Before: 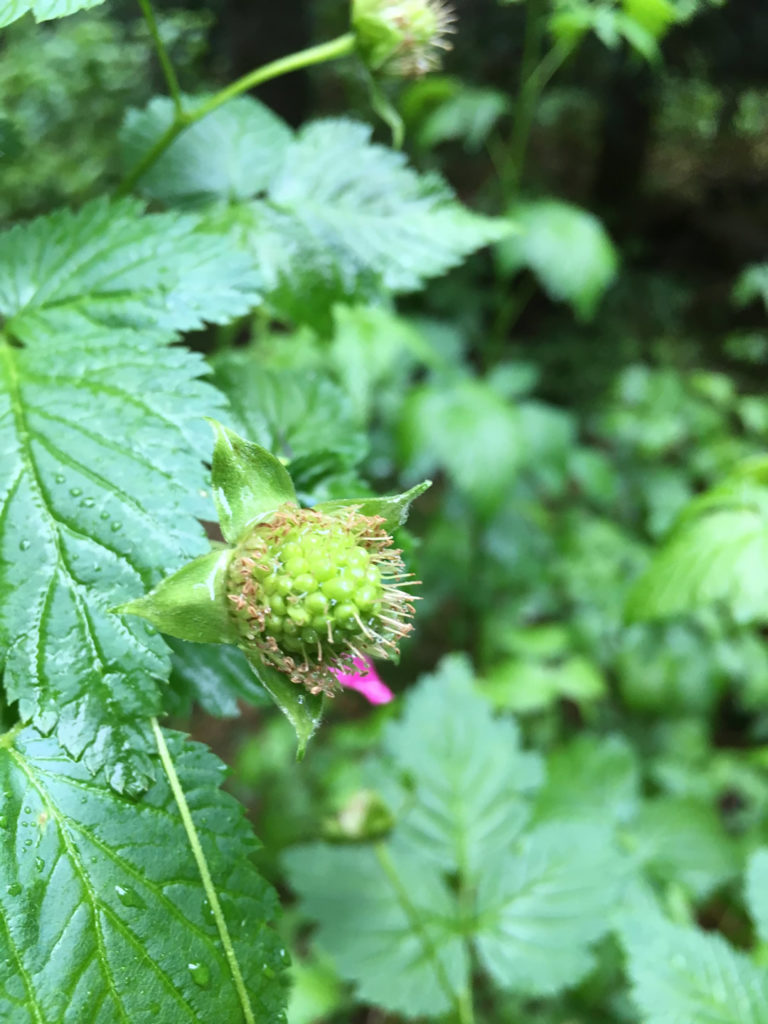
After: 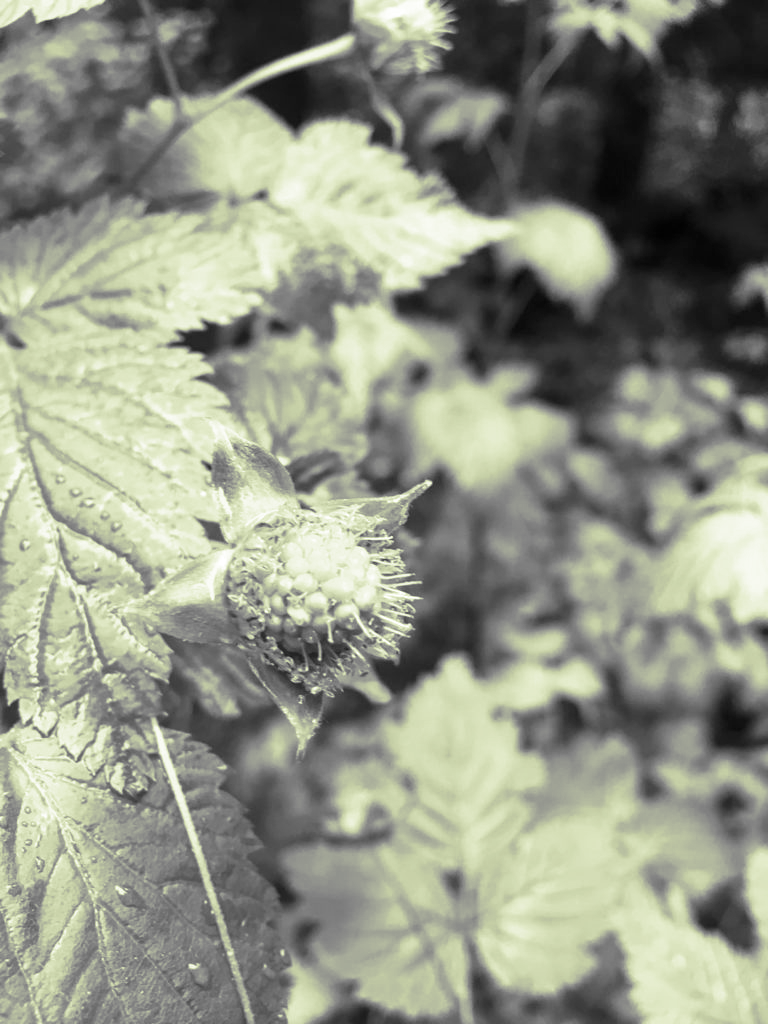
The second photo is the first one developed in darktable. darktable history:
monochrome: on, module defaults
local contrast: highlights 100%, shadows 100%, detail 120%, midtone range 0.2
white balance: red 0.982, blue 1.018
split-toning: shadows › hue 290.82°, shadows › saturation 0.34, highlights › saturation 0.38, balance 0, compress 50%
